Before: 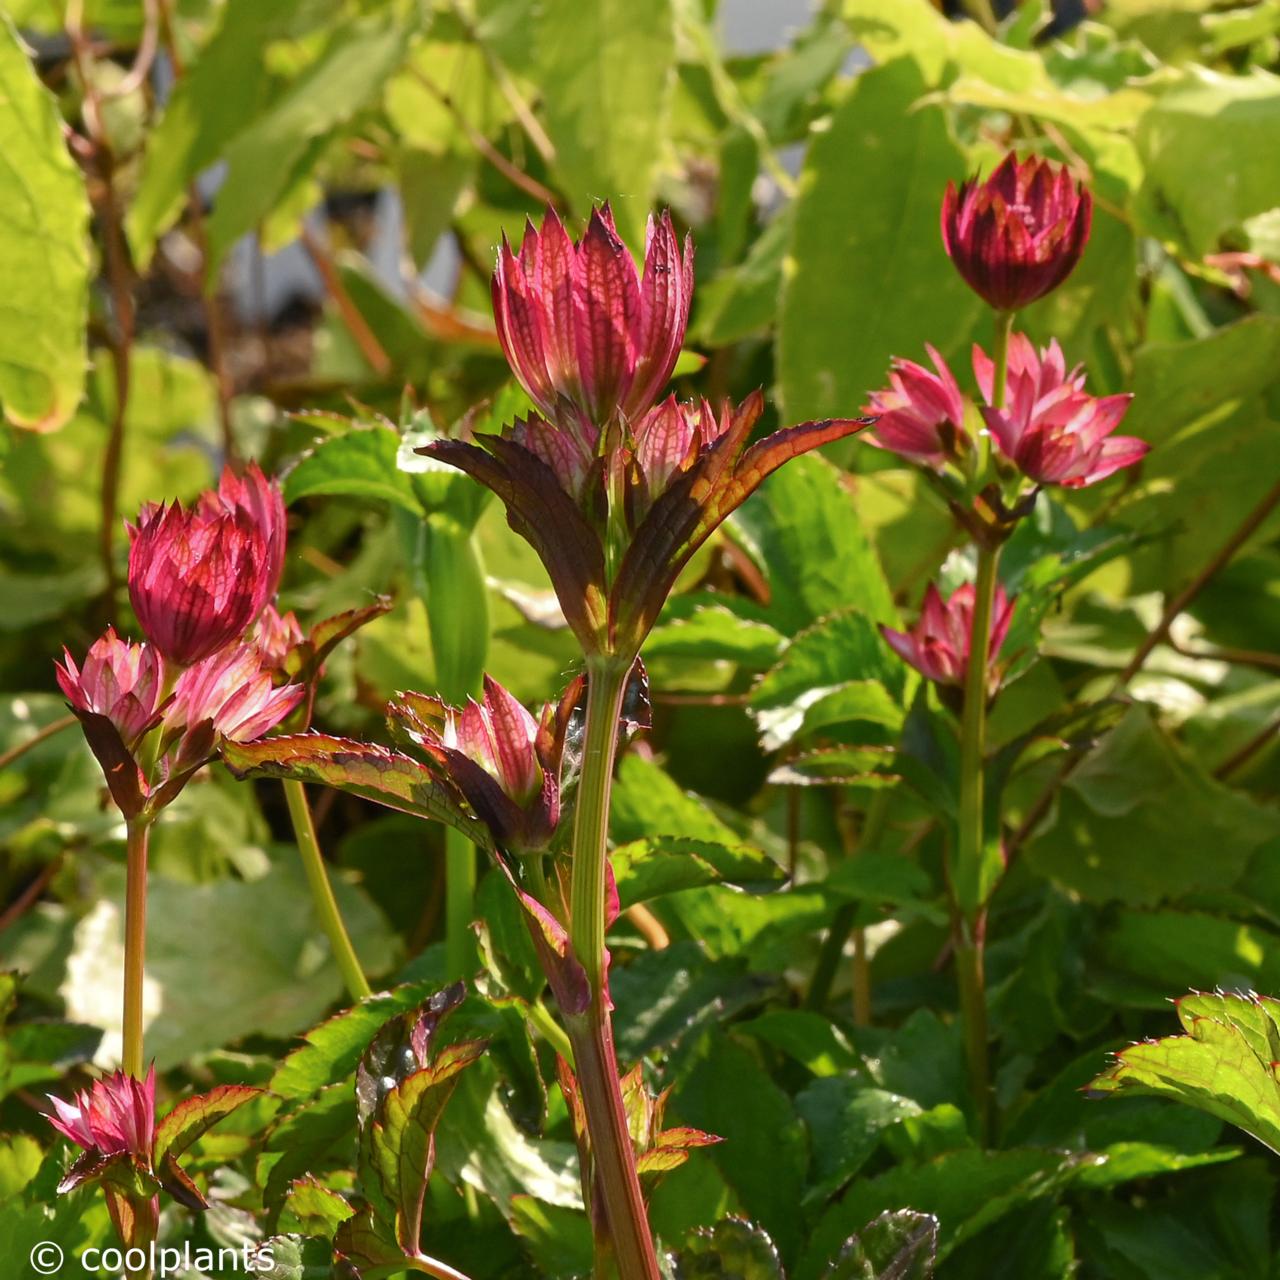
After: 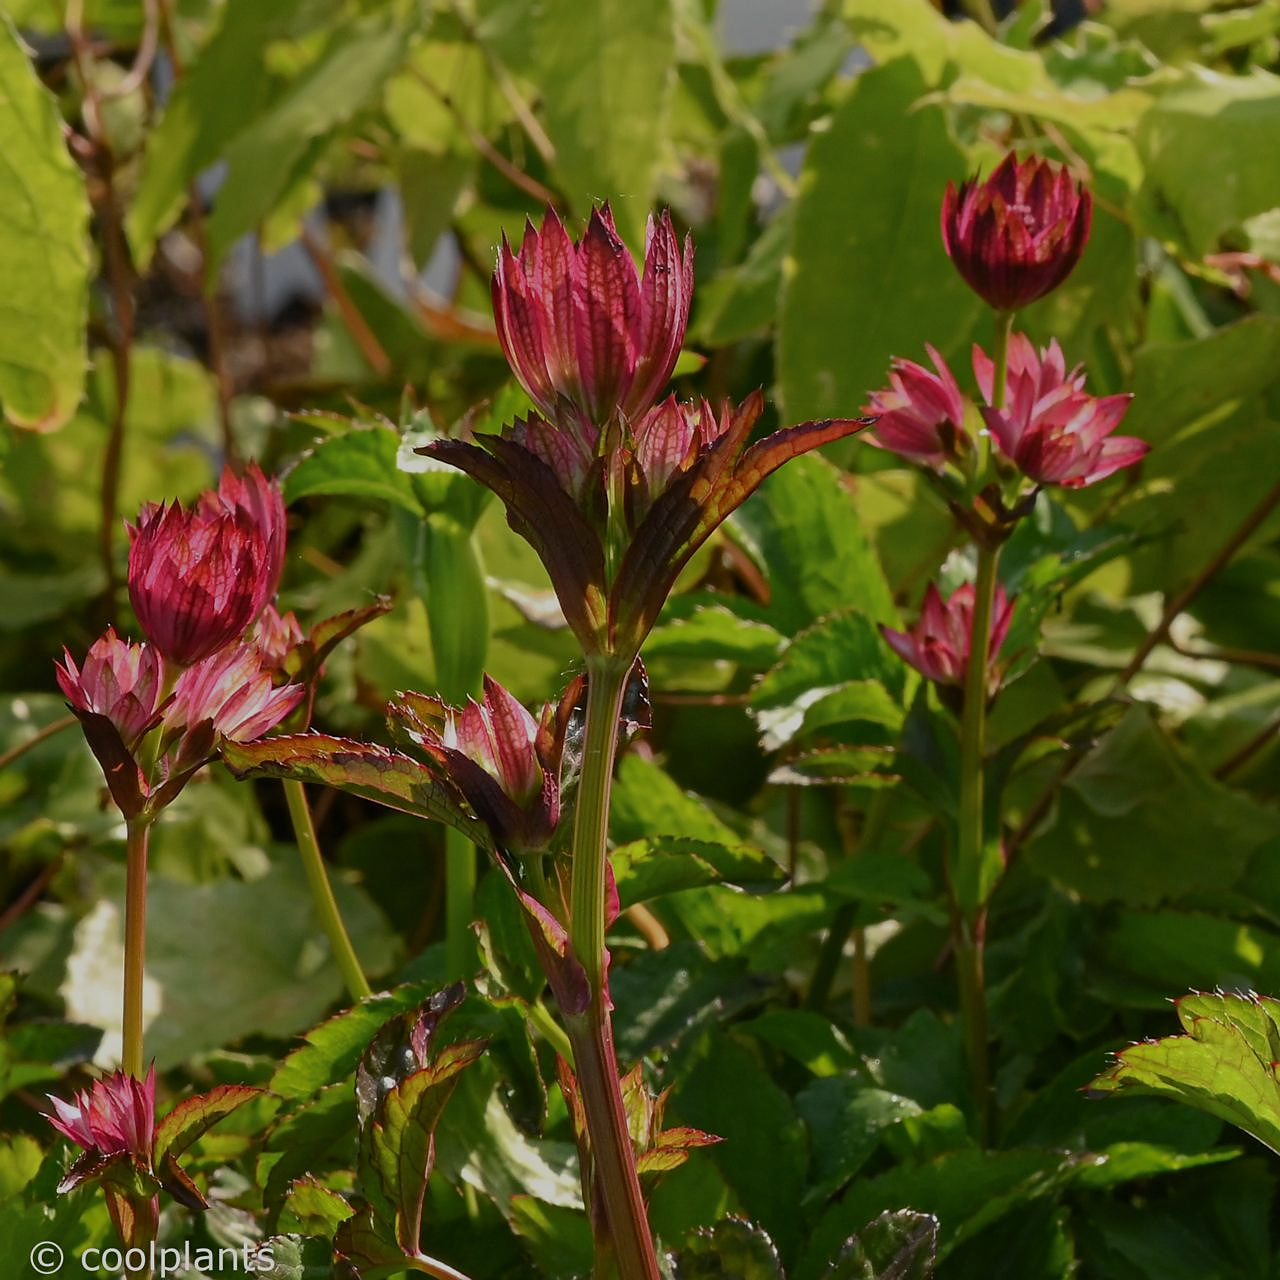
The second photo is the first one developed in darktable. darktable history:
sharpen: radius 0.978, amount 0.603
contrast equalizer: octaves 7, y [[0.5 ×6], [0.5 ×6], [0.975, 0.964, 0.925, 0.865, 0.793, 0.721], [0 ×6], [0 ×6]], mix 0.307
exposure: black level correction 0, exposure -0.816 EV, compensate exposure bias true, compensate highlight preservation false
